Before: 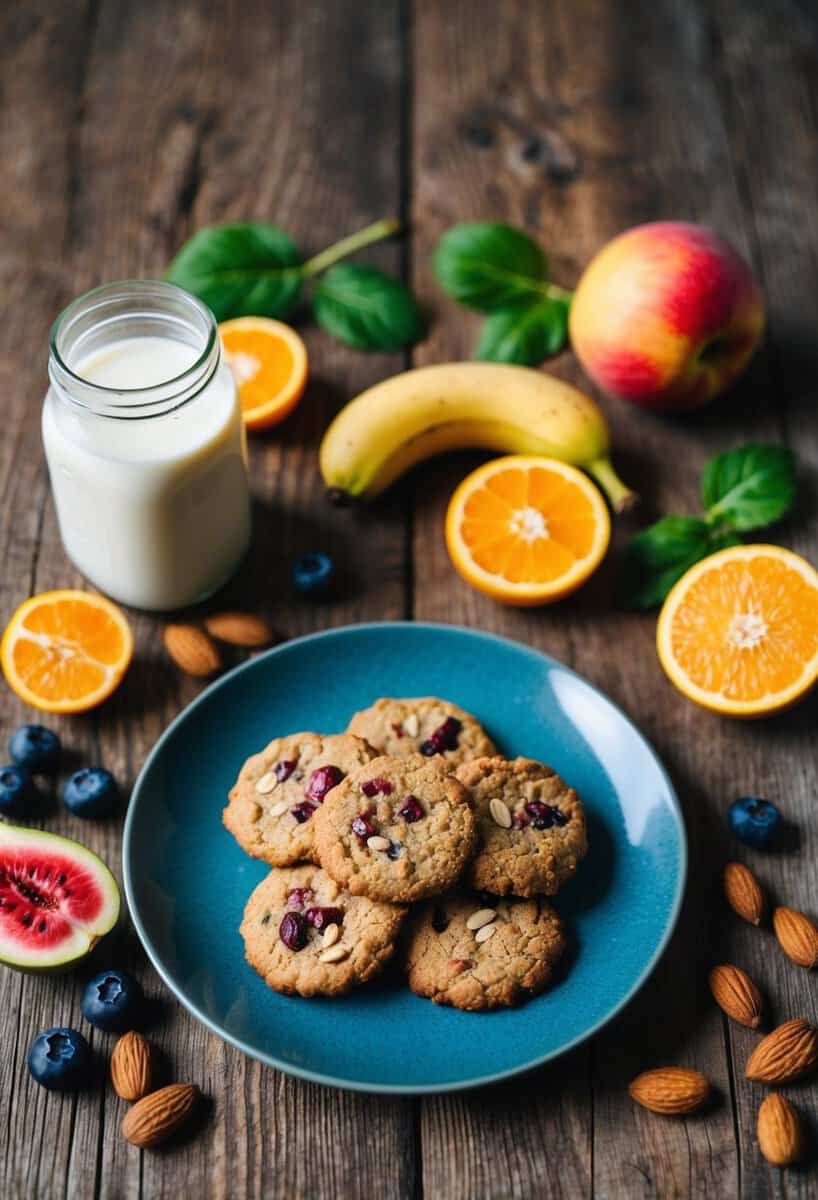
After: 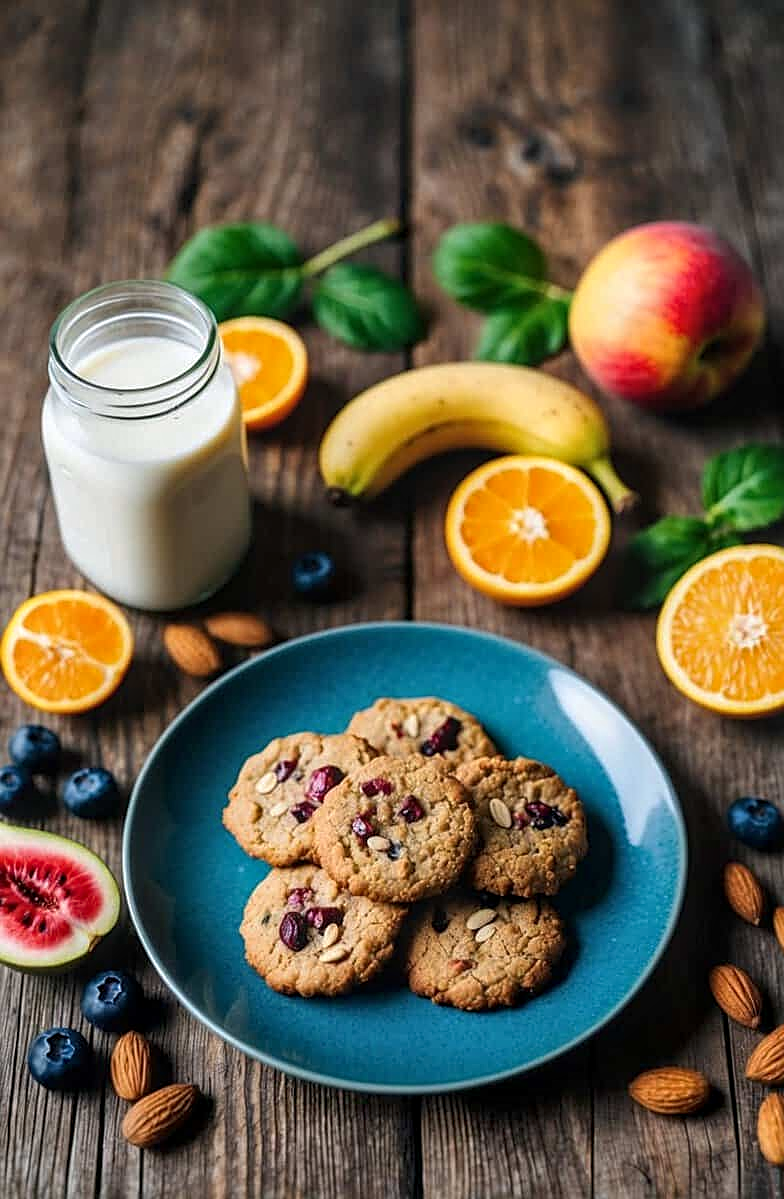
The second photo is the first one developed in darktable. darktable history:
sharpen: on, module defaults
tone equalizer: on, module defaults
crop: right 4.126%, bottom 0.031%
local contrast: on, module defaults
